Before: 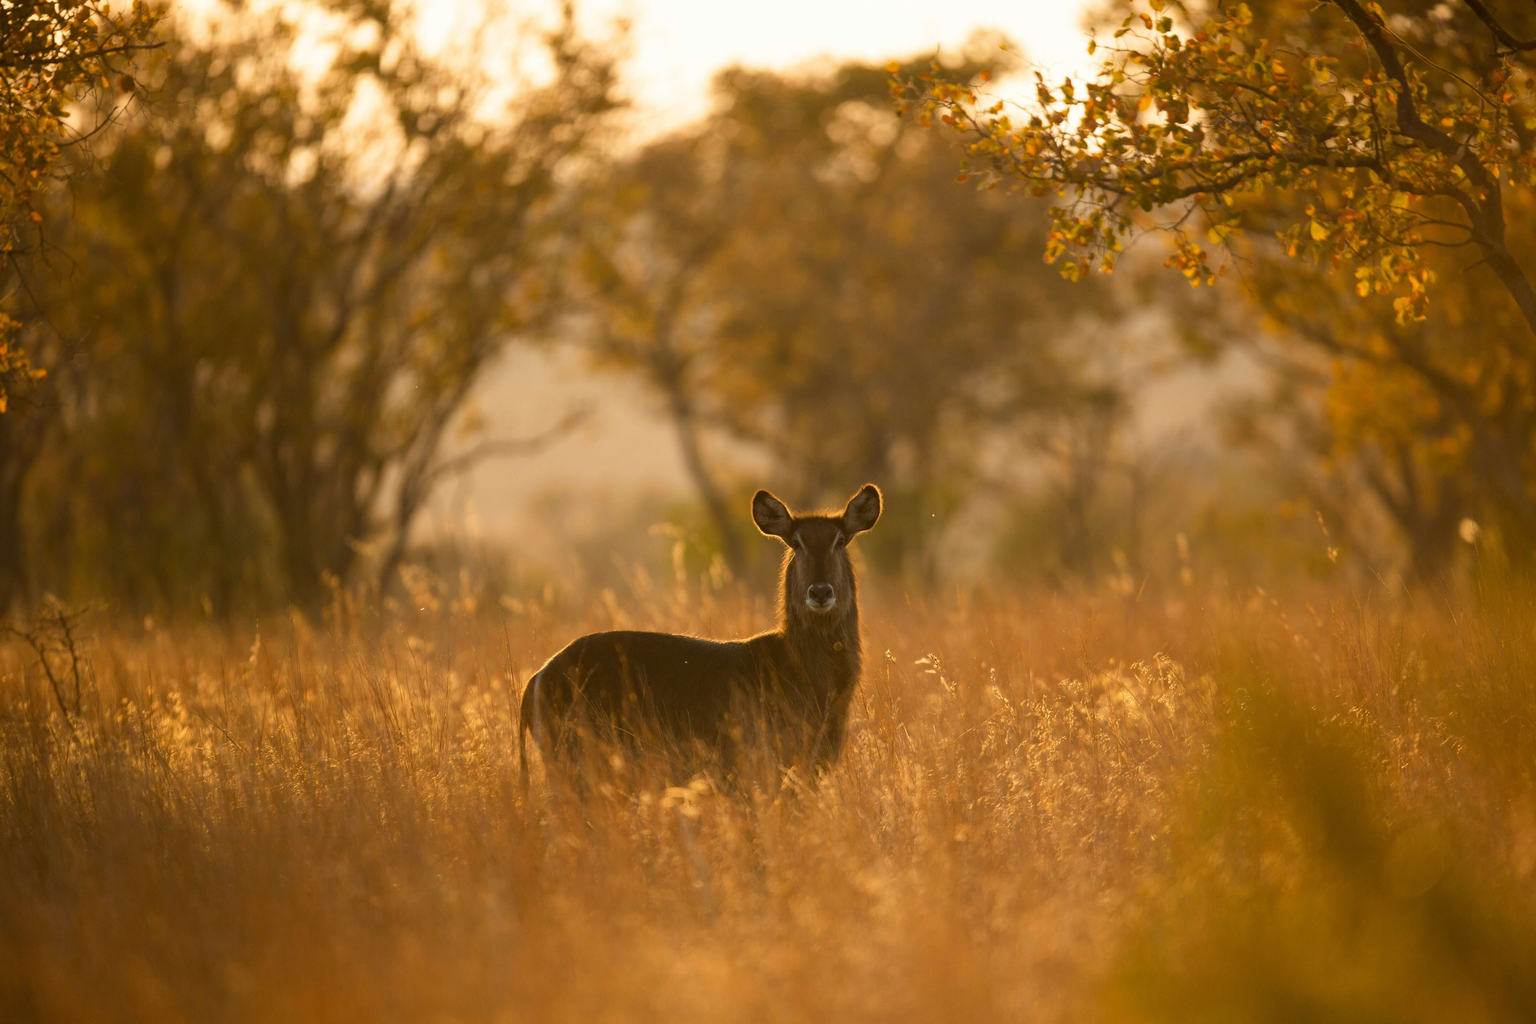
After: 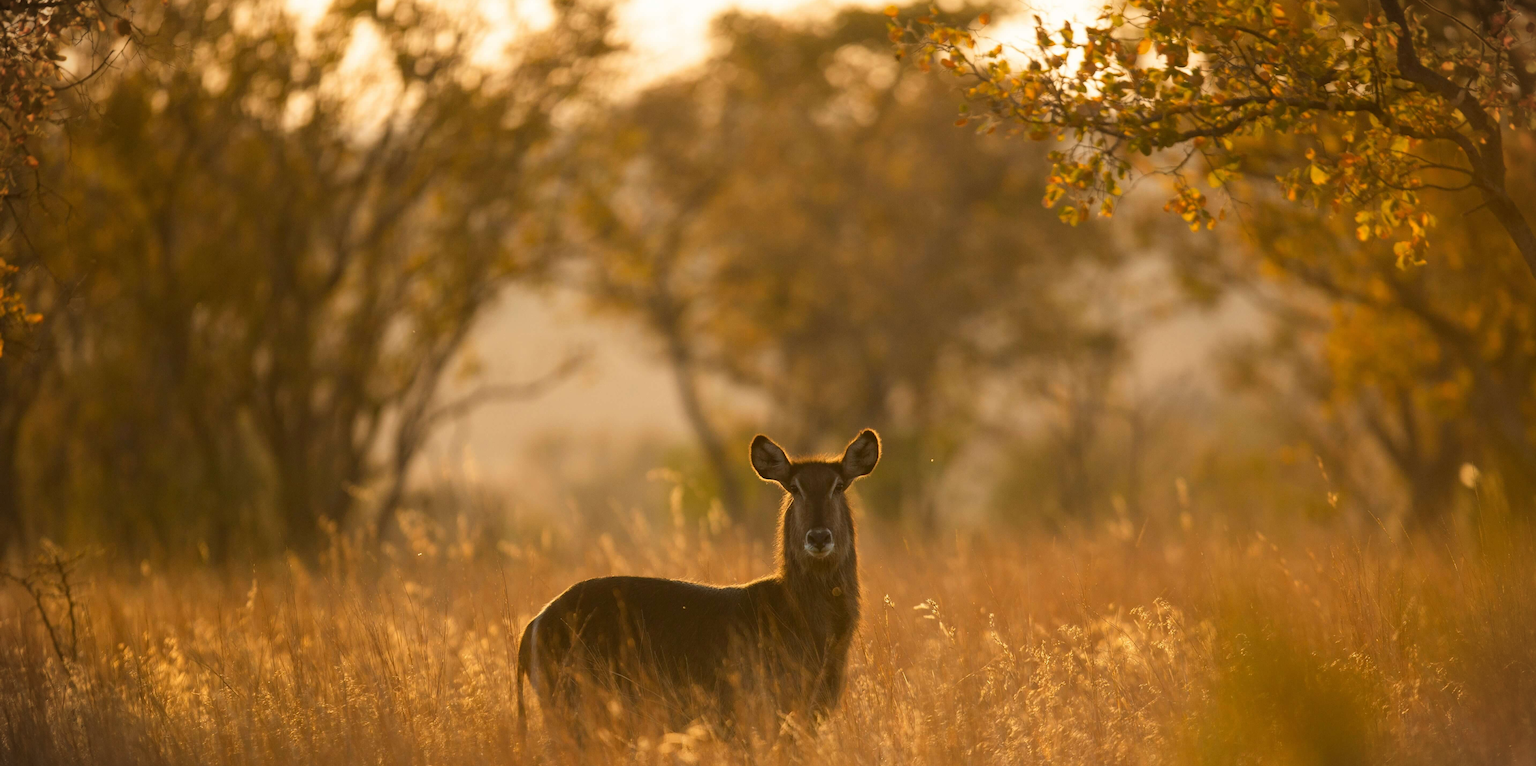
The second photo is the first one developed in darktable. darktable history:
crop: left 0.287%, top 5.558%, bottom 19.793%
vignetting: fall-off start 100.09%, brightness -0.714, saturation -0.482, width/height ratio 1.309
